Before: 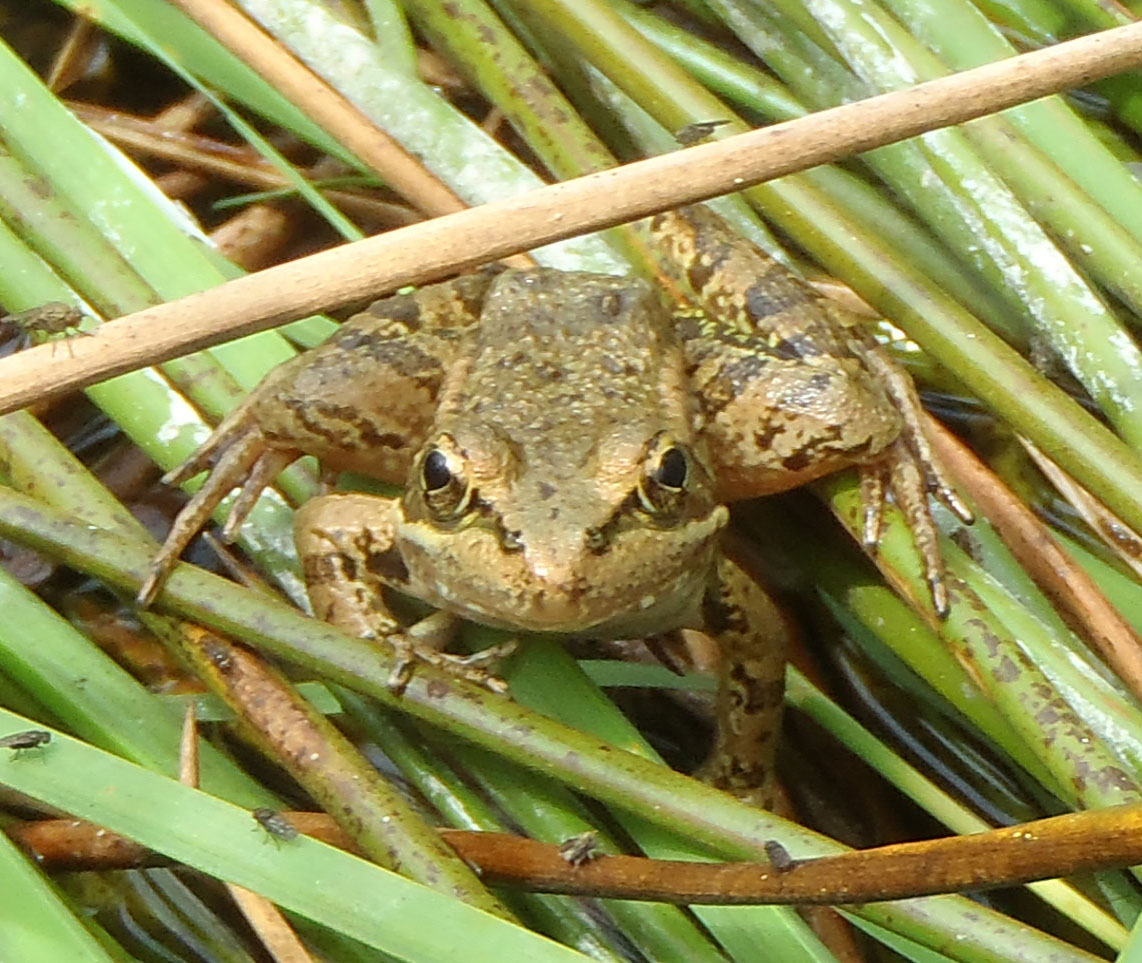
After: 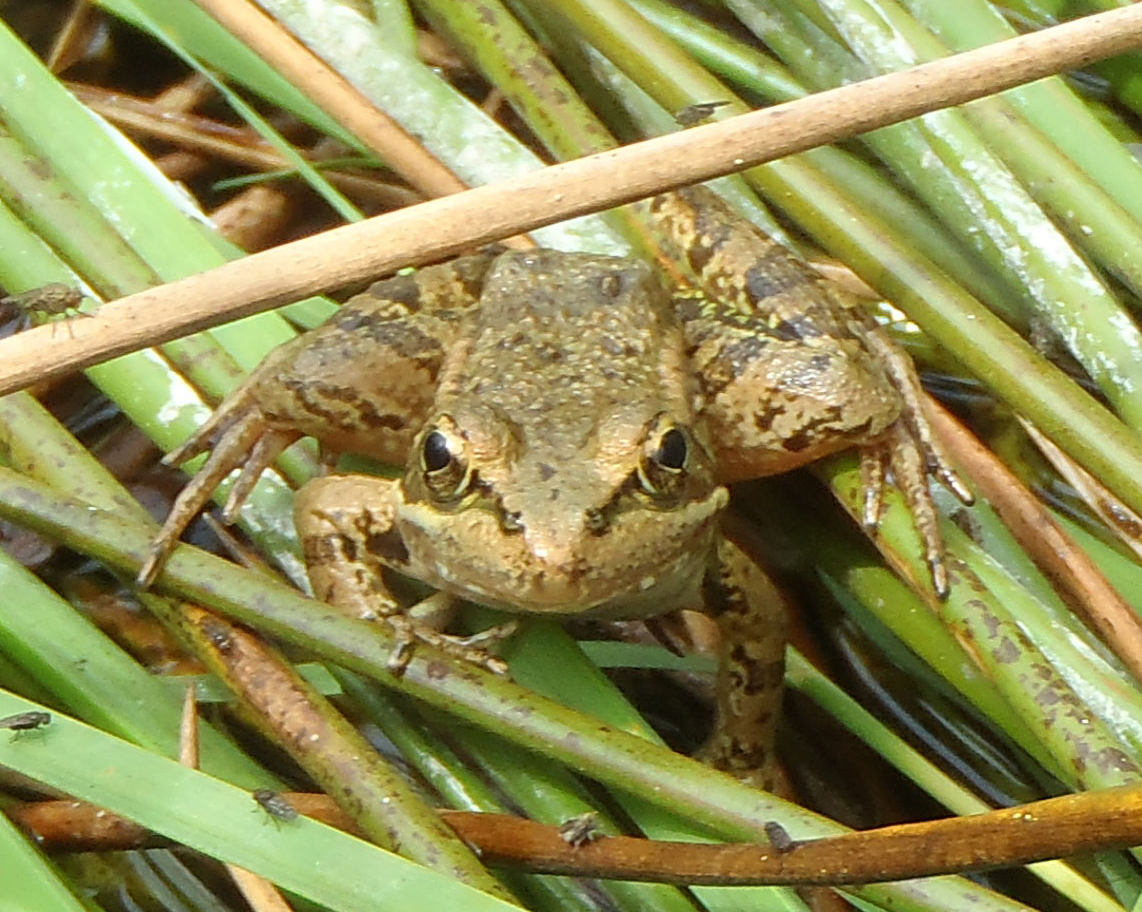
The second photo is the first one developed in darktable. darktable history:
crop and rotate: top 2.035%, bottom 3.18%
